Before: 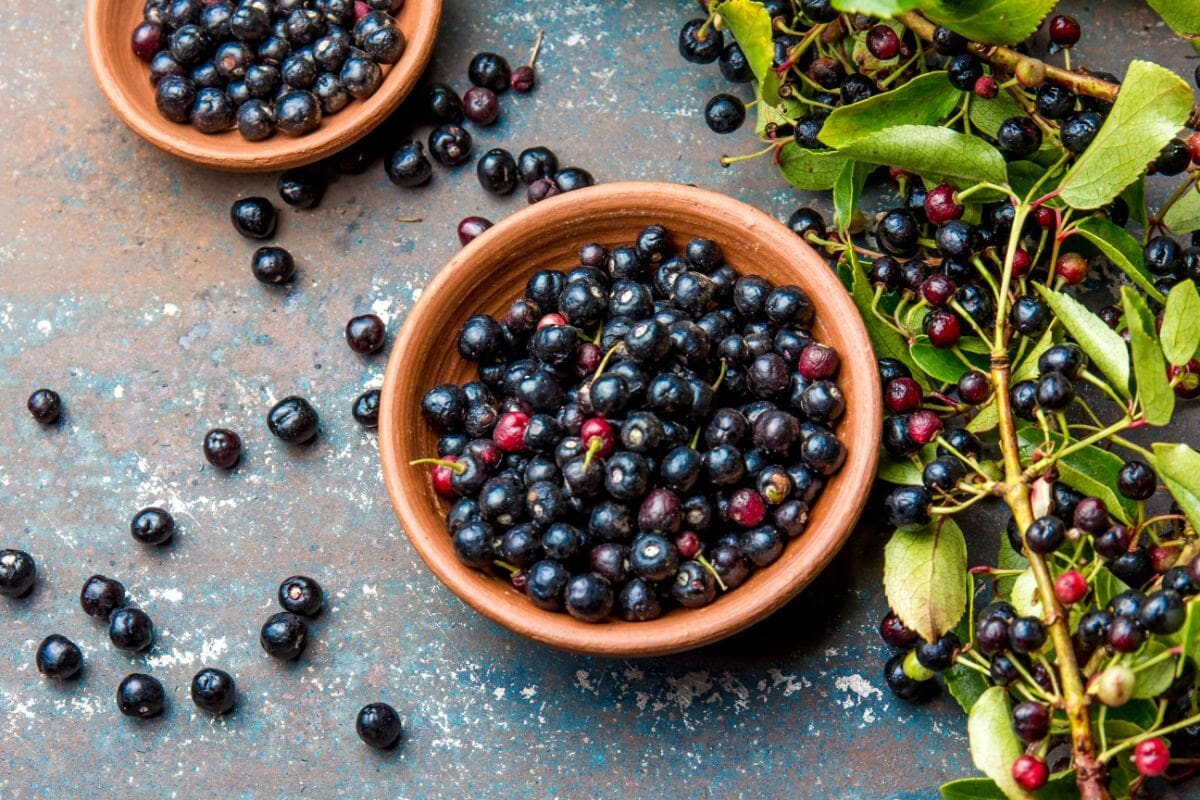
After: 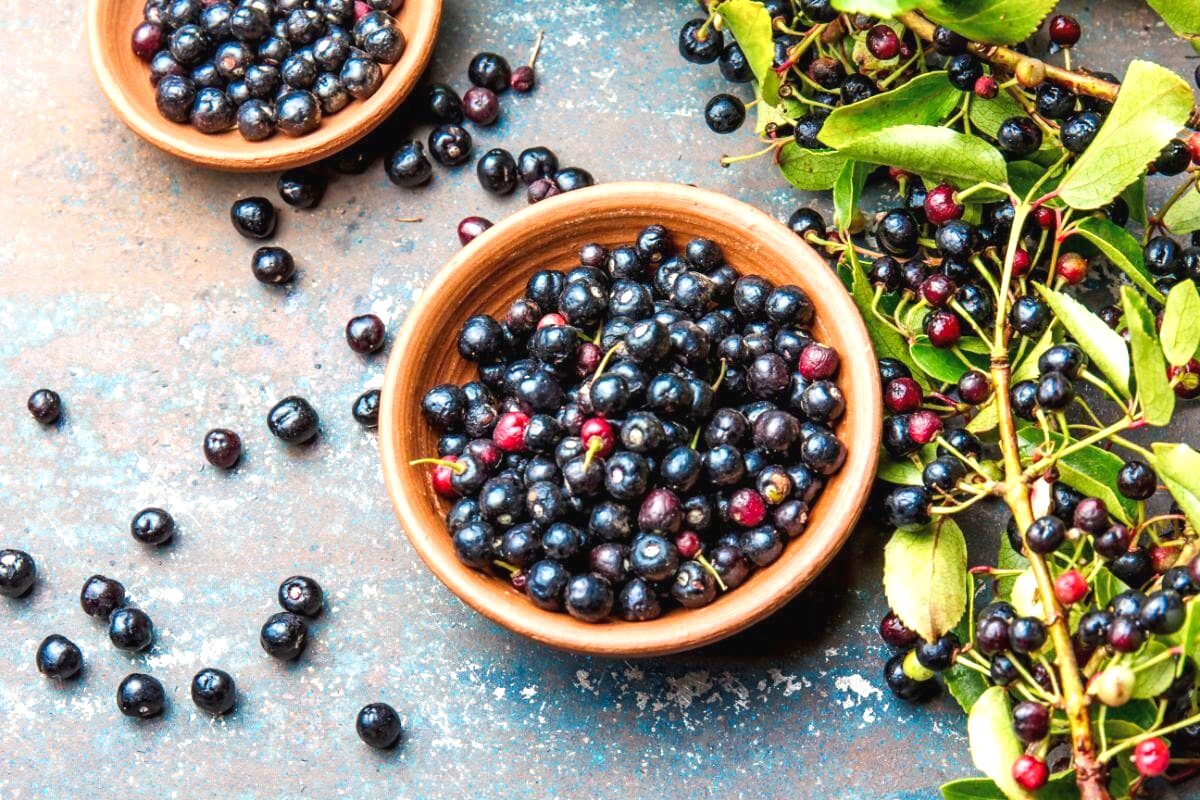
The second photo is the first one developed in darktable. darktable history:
exposure: black level correction 0, exposure 1.103 EV, compensate highlight preservation false
tone curve: curves: ch0 [(0, 0.014) (0.036, 0.047) (0.15, 0.156) (0.27, 0.258) (0.511, 0.506) (0.761, 0.741) (1, 0.919)]; ch1 [(0, 0) (0.179, 0.173) (0.322, 0.32) (0.429, 0.431) (0.502, 0.5) (0.519, 0.522) (0.562, 0.575) (0.631, 0.65) (0.72, 0.692) (1, 1)]; ch2 [(0, 0) (0.29, 0.295) (0.404, 0.436) (0.497, 0.498) (0.533, 0.556) (0.599, 0.607) (0.696, 0.707) (1, 1)], preserve colors none
